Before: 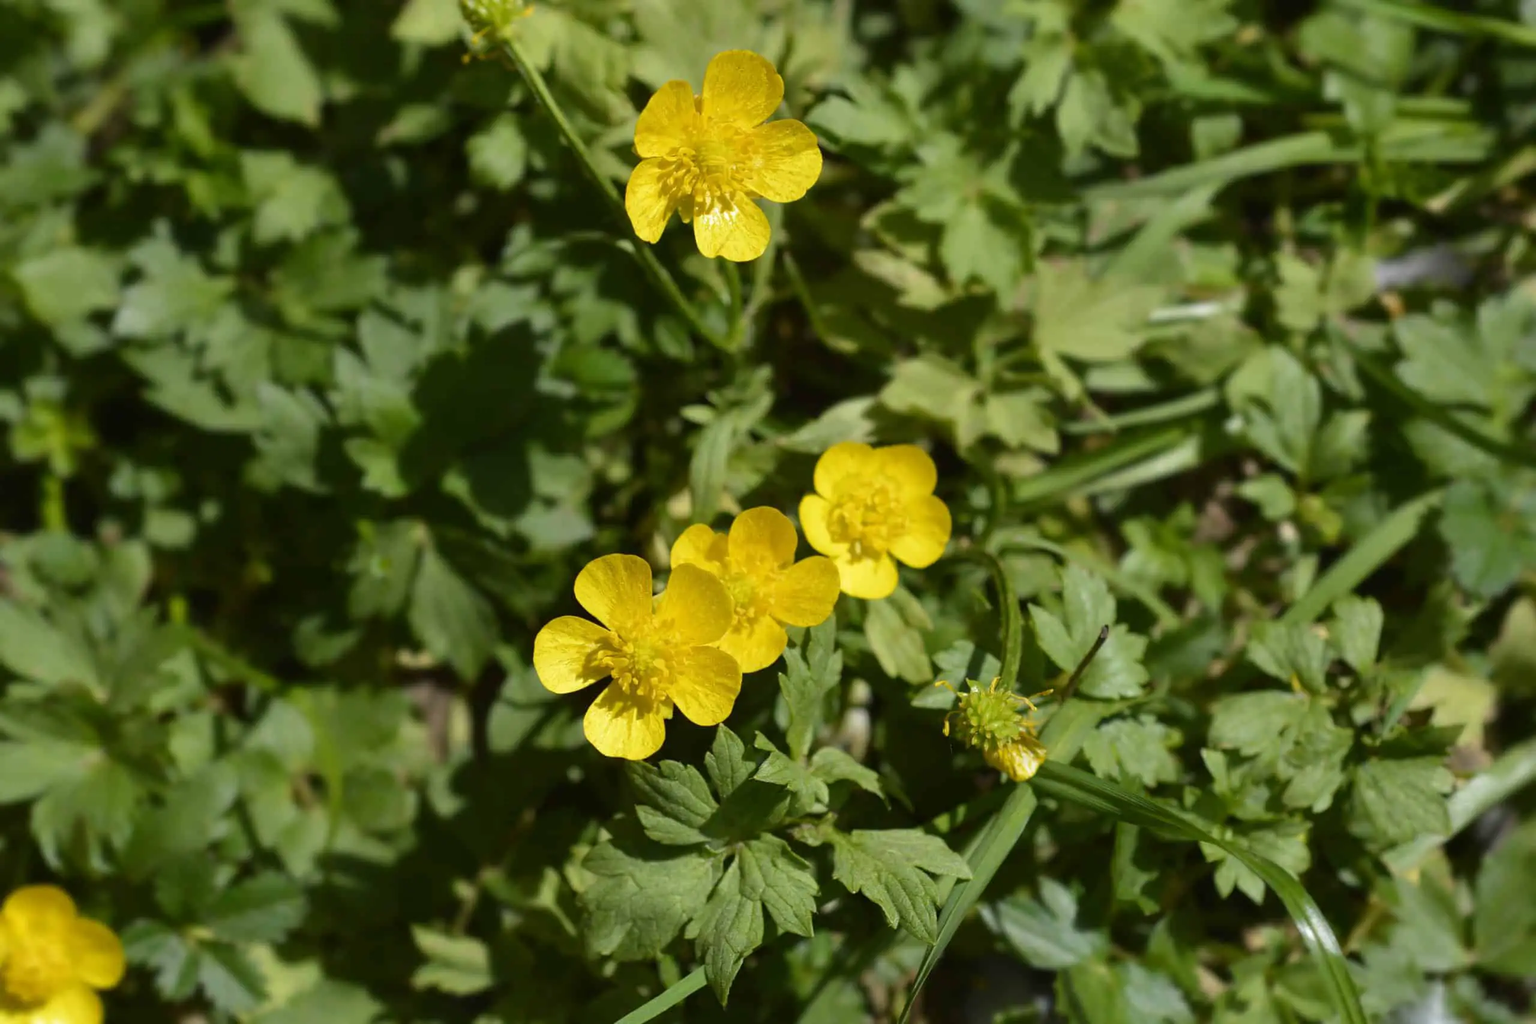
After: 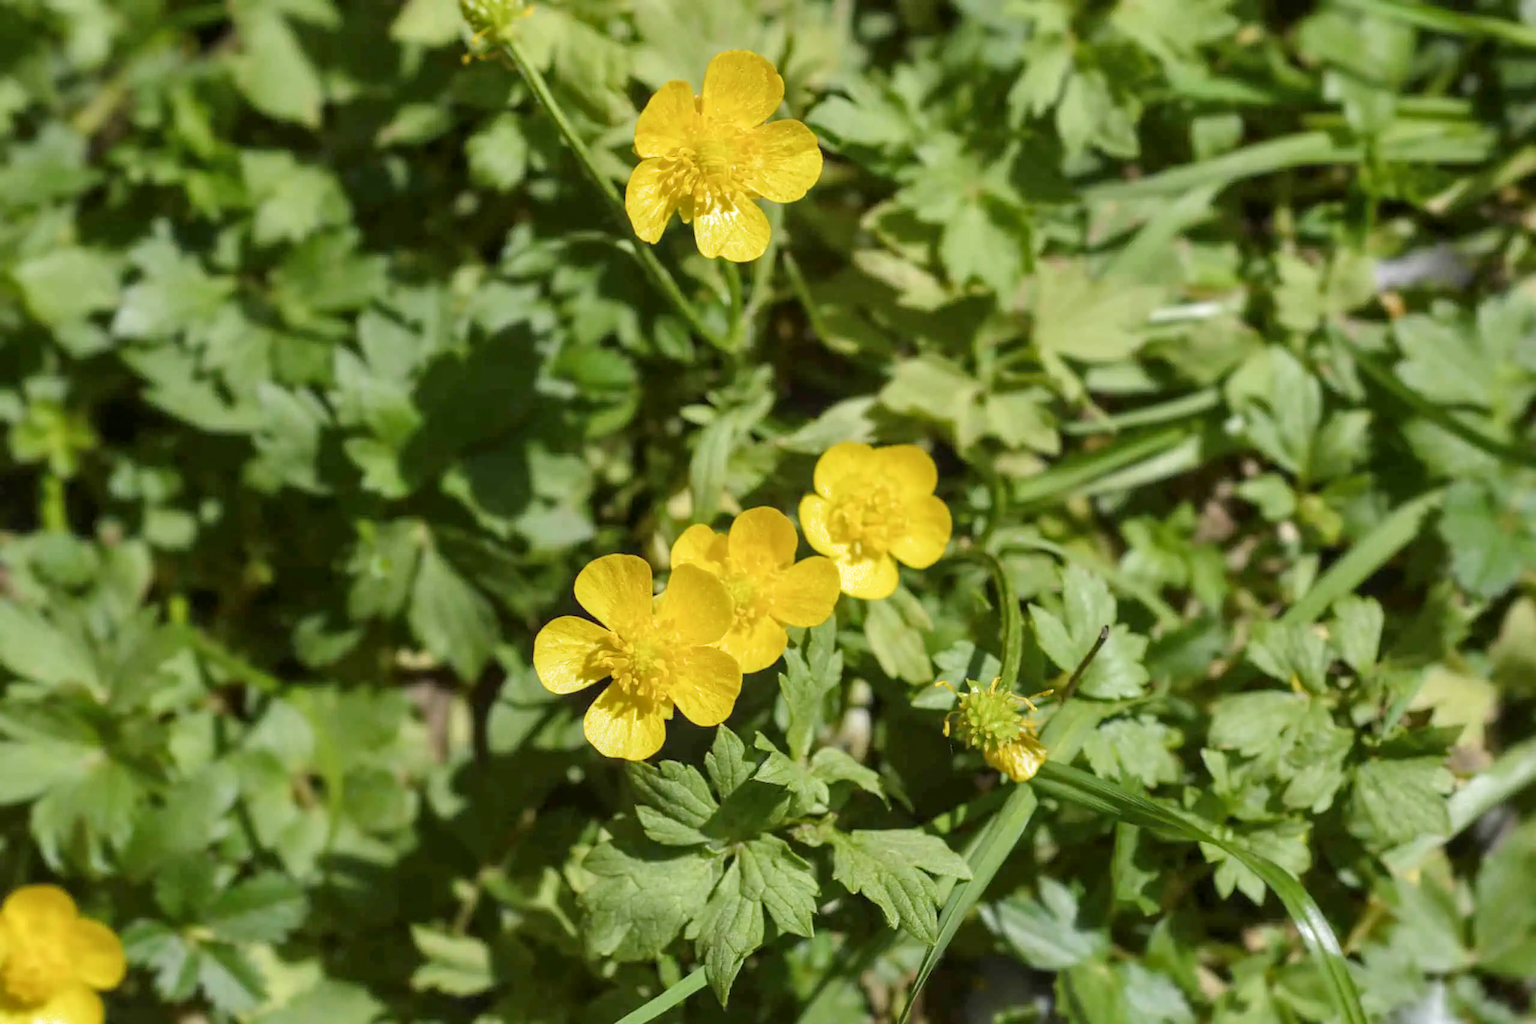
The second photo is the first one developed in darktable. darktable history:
exposure: black level correction 0, exposure 1 EV, compensate exposure bias true, compensate highlight preservation false
filmic rgb: middle gray luminance 18.38%, black relative exposure -10.48 EV, white relative exposure 3.42 EV, target black luminance 0%, hardness 6.02, latitude 98.67%, contrast 0.839, shadows ↔ highlights balance 0.485%
local contrast: on, module defaults
color zones: curves: ch0 [(0, 0.48) (0.209, 0.398) (0.305, 0.332) (0.429, 0.493) (0.571, 0.5) (0.714, 0.5) (0.857, 0.5) (1, 0.48)]; ch1 [(0, 0.633) (0.143, 0.586) (0.286, 0.489) (0.429, 0.448) (0.571, 0.31) (0.714, 0.335) (0.857, 0.492) (1, 0.633)]; ch2 [(0, 0.448) (0.143, 0.498) (0.286, 0.5) (0.429, 0.5) (0.571, 0.5) (0.714, 0.5) (0.857, 0.5) (1, 0.448)], mix -91.49%
